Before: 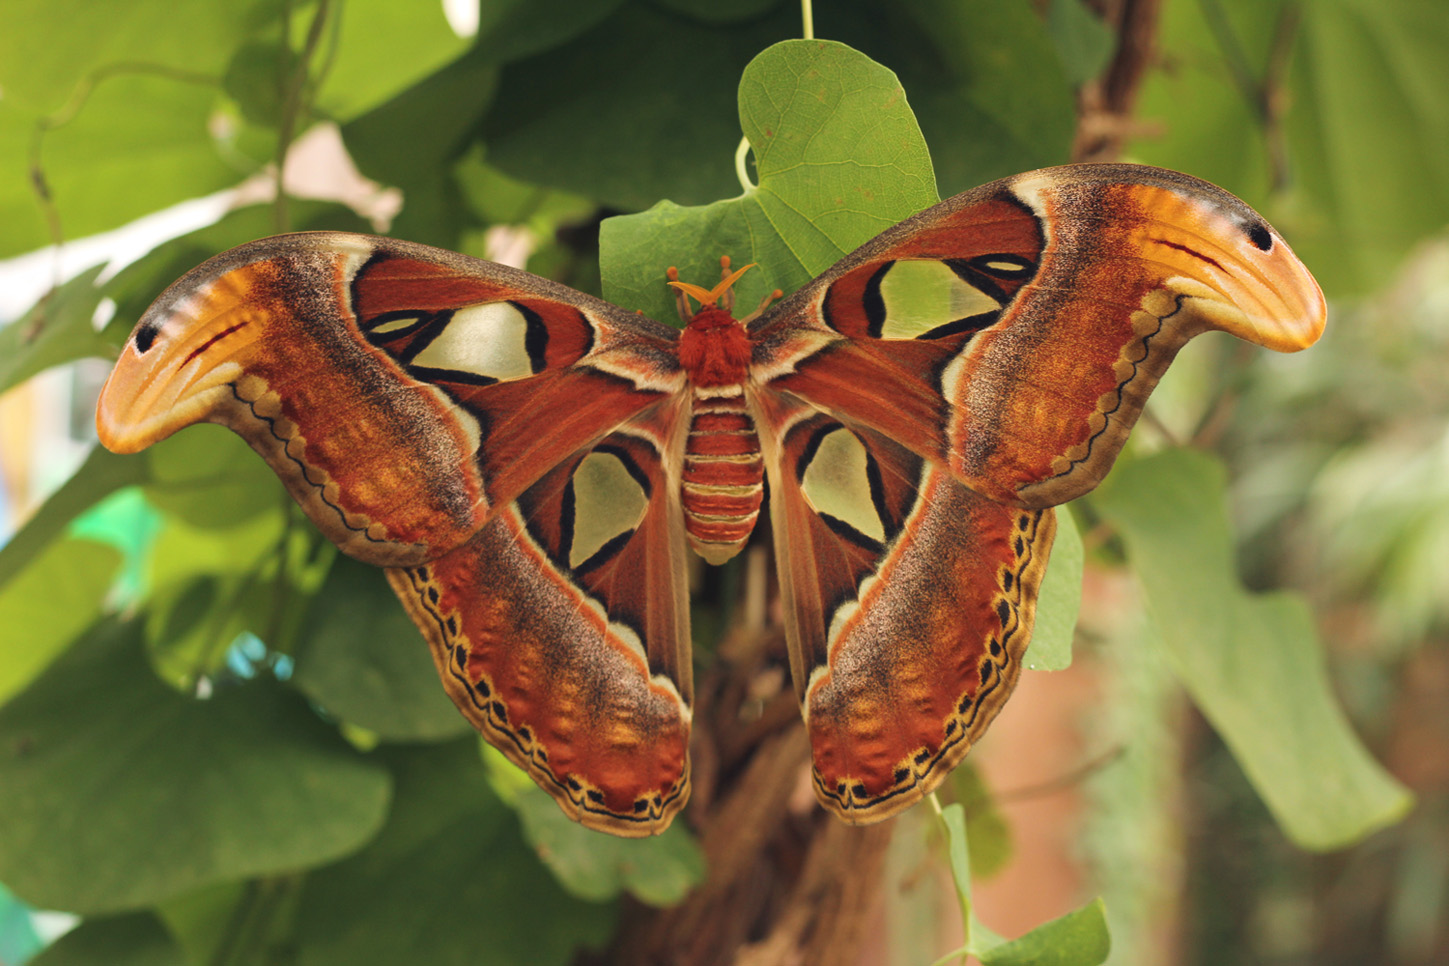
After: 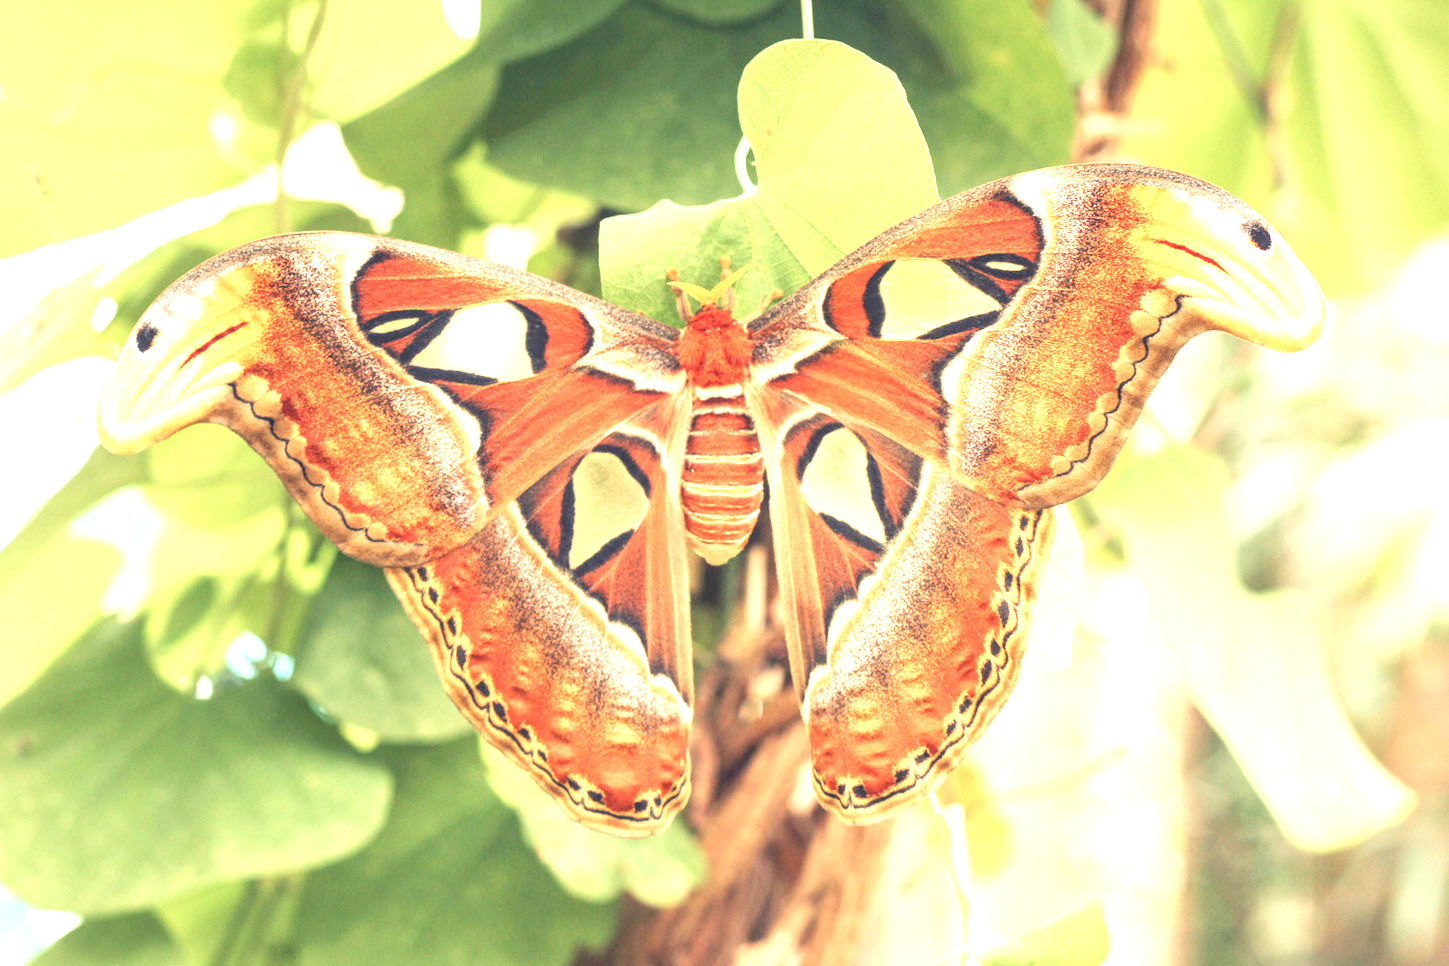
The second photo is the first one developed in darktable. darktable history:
exposure: black level correction 0, exposure 2.329 EV, compensate highlight preservation false
local contrast: on, module defaults
tone curve: curves: ch0 [(0, 0) (0.004, 0.001) (0.133, 0.112) (0.325, 0.362) (0.832, 0.893) (1, 1)], preserve colors none
